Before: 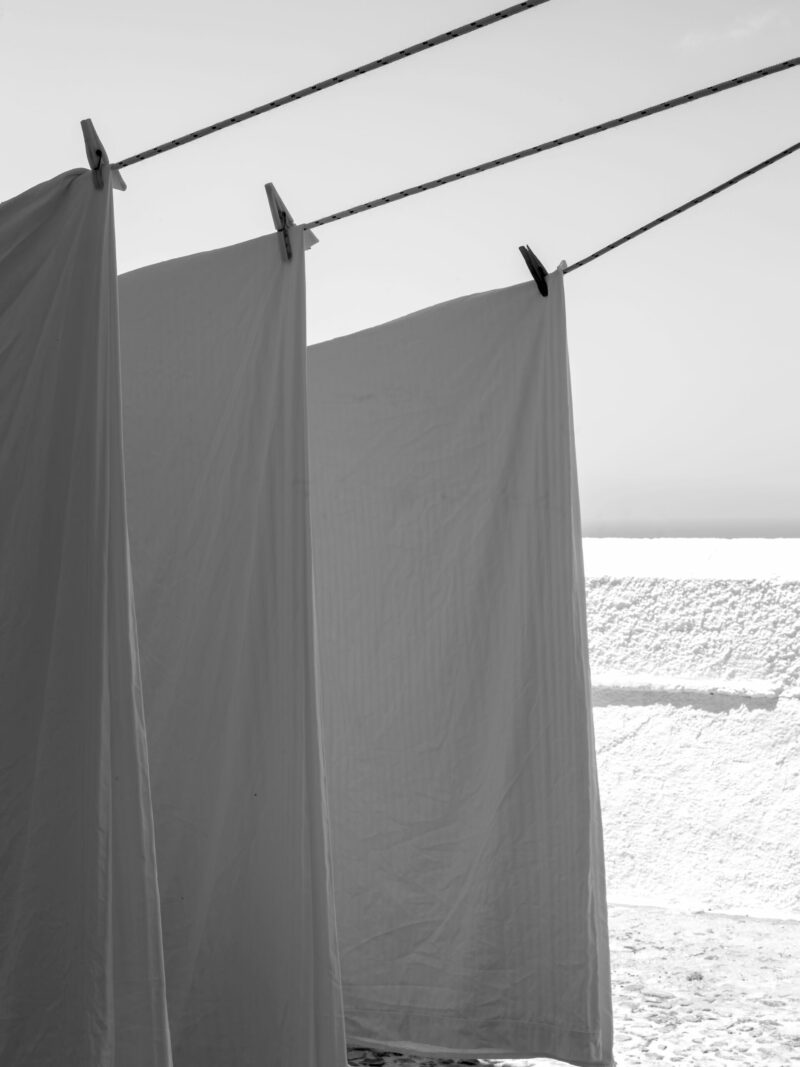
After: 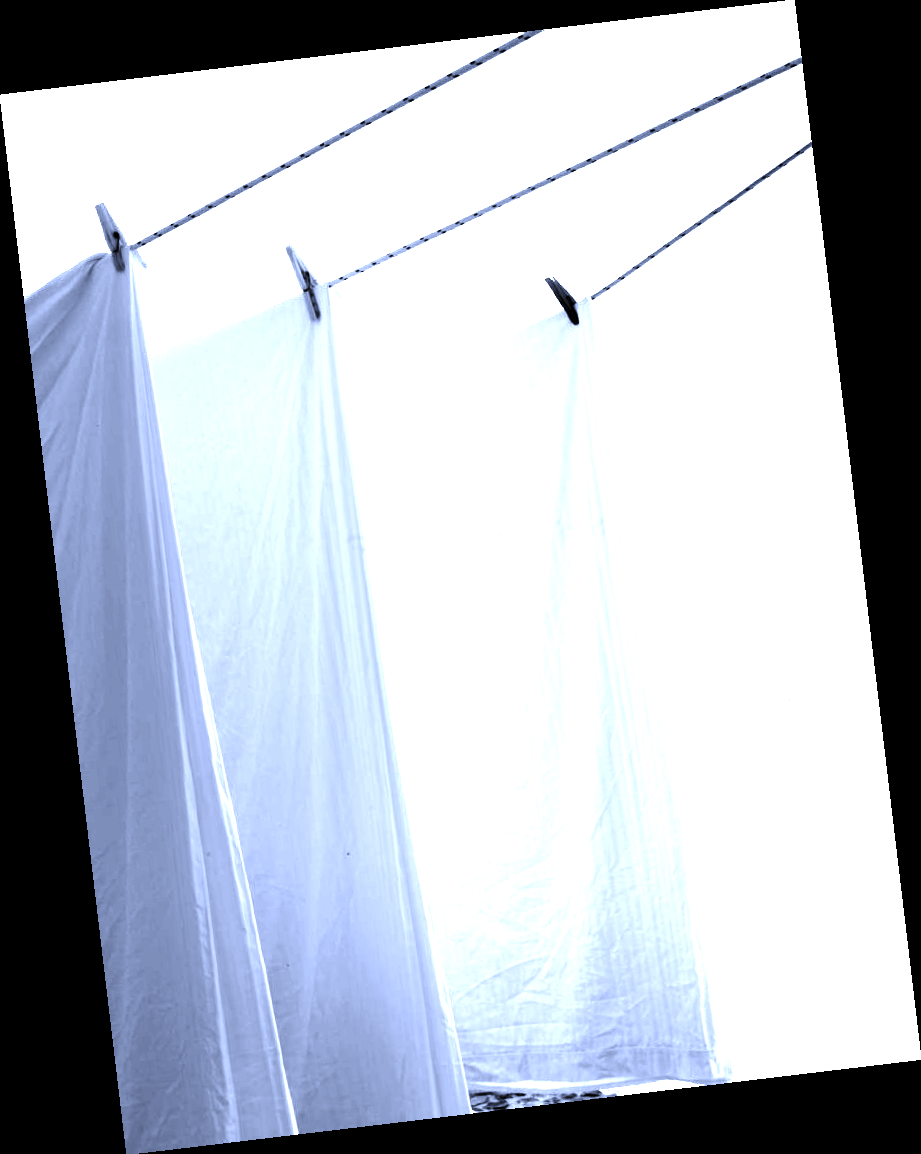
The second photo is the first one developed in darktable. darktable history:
color calibration: illuminant as shot in camera, x 0.377, y 0.392, temperature 4169.3 K, saturation algorithm version 1 (2020)
levels: levels [0, 0.281, 0.562]
base curve: curves: ch0 [(0, 0) (0.032, 0.025) (0.121, 0.166) (0.206, 0.329) (0.605, 0.79) (1, 1)], preserve colors none
color zones: curves: ch1 [(0.24, 0.629) (0.75, 0.5)]; ch2 [(0.255, 0.454) (0.745, 0.491)], mix 102.12%
rotate and perspective: rotation -6.83°, automatic cropping off
